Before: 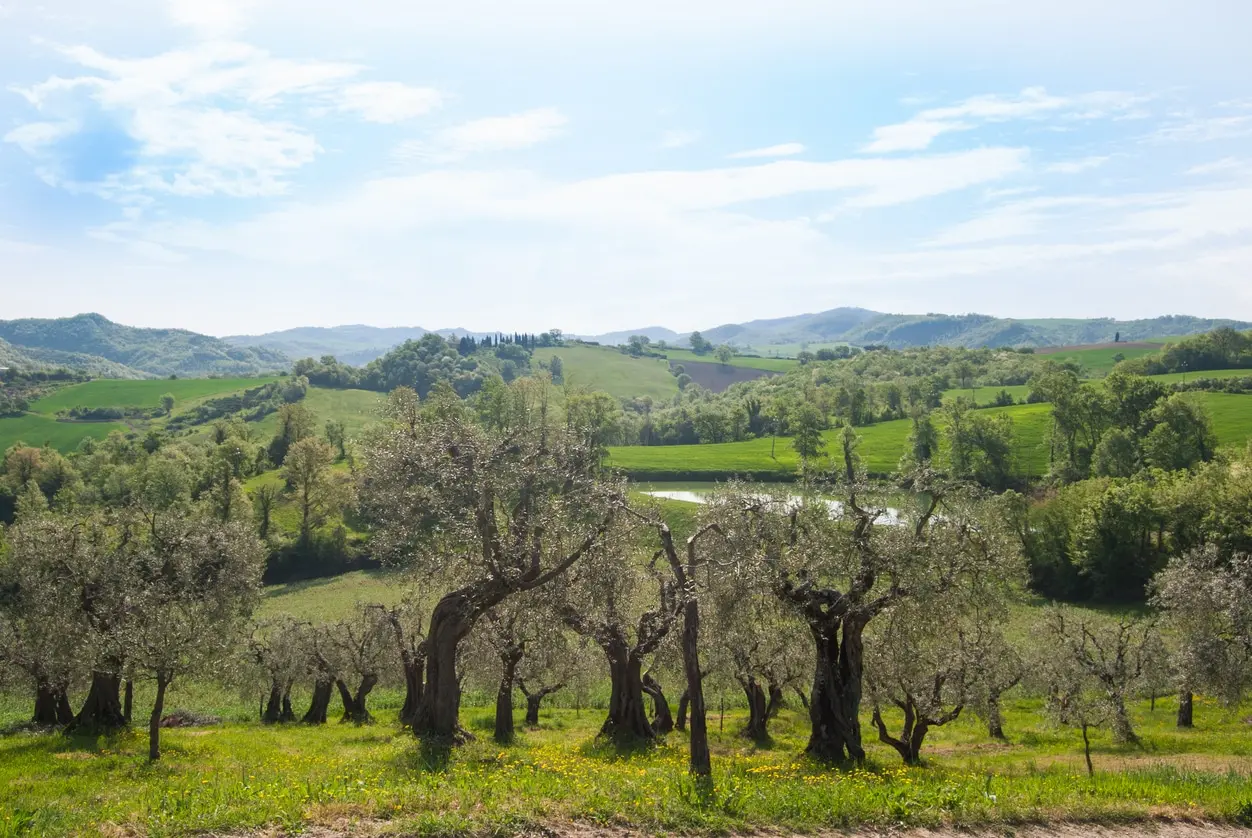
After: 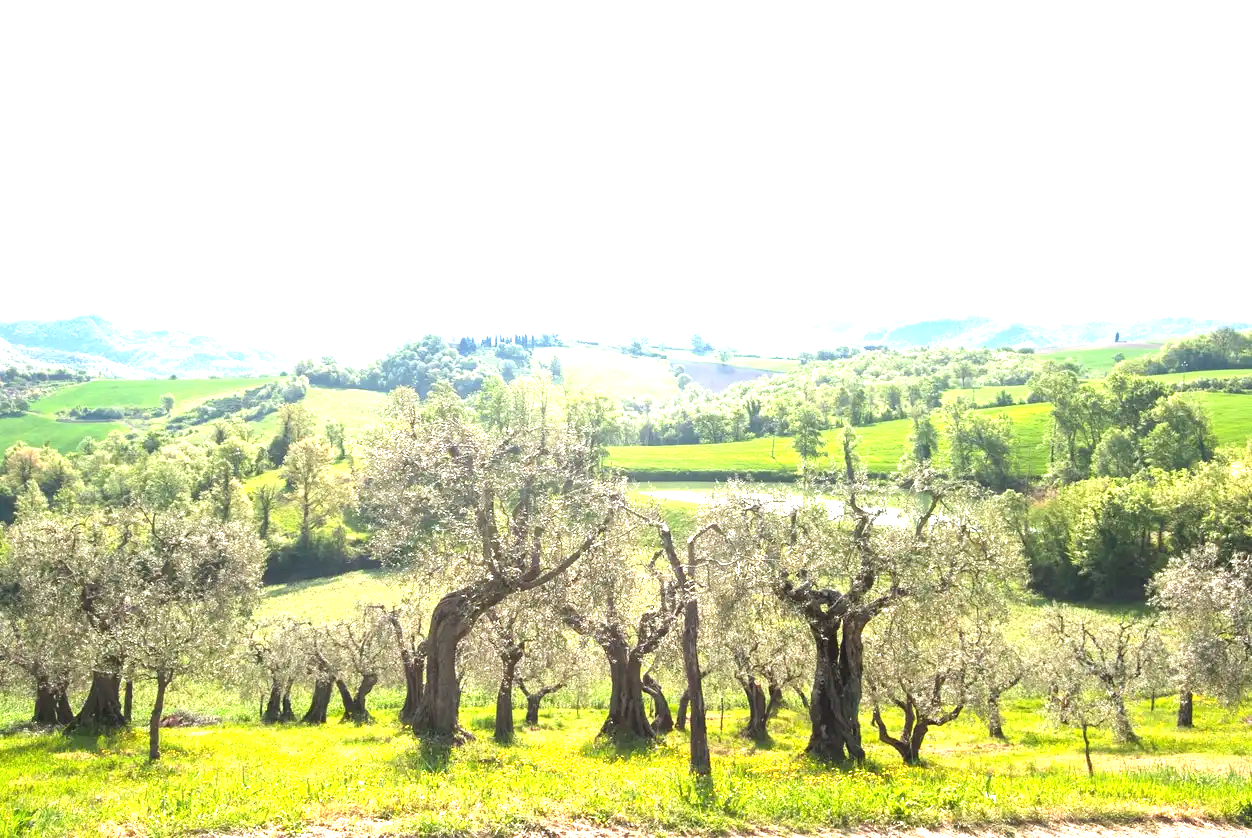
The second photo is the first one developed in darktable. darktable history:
exposure: exposure 1.991 EV, compensate highlight preservation false
